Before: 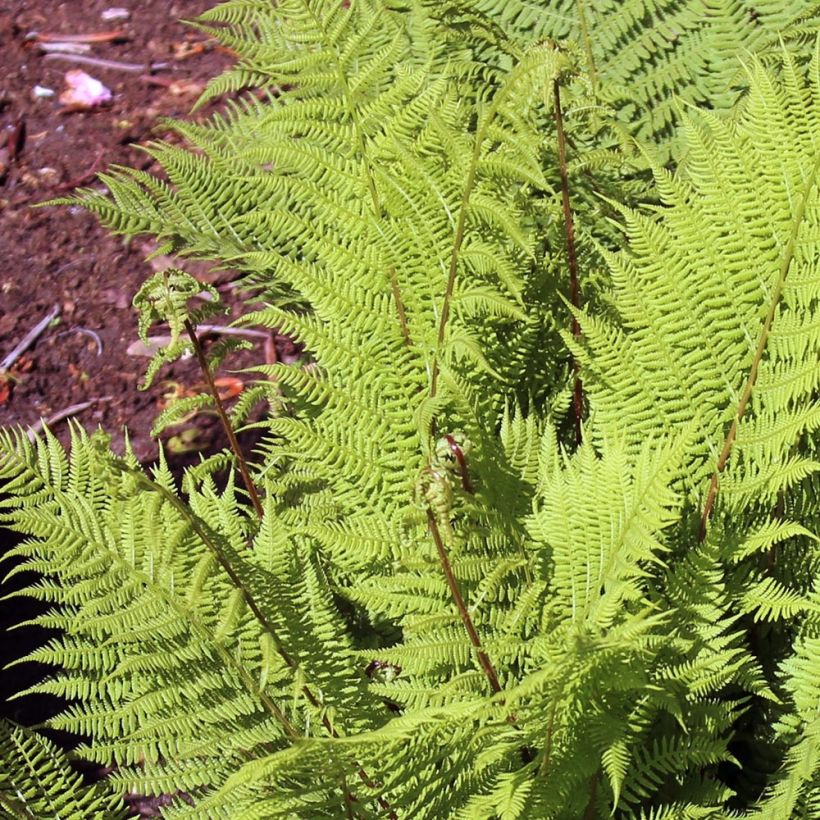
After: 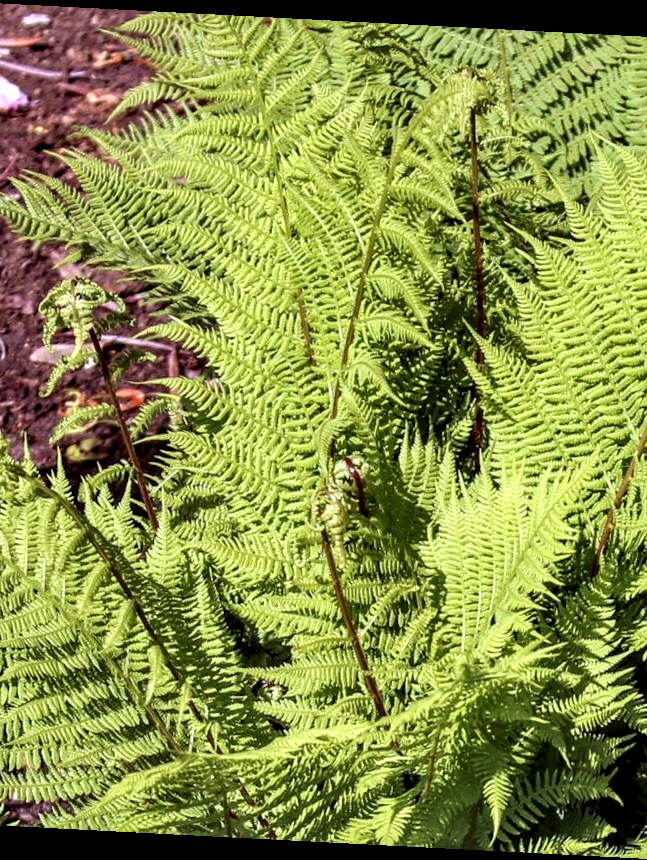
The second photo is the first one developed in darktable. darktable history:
crop and rotate: angle -2.96°, left 14.075%, top 0.016%, right 10.719%, bottom 0.048%
local contrast: highlights 65%, shadows 54%, detail 169%, midtone range 0.508
